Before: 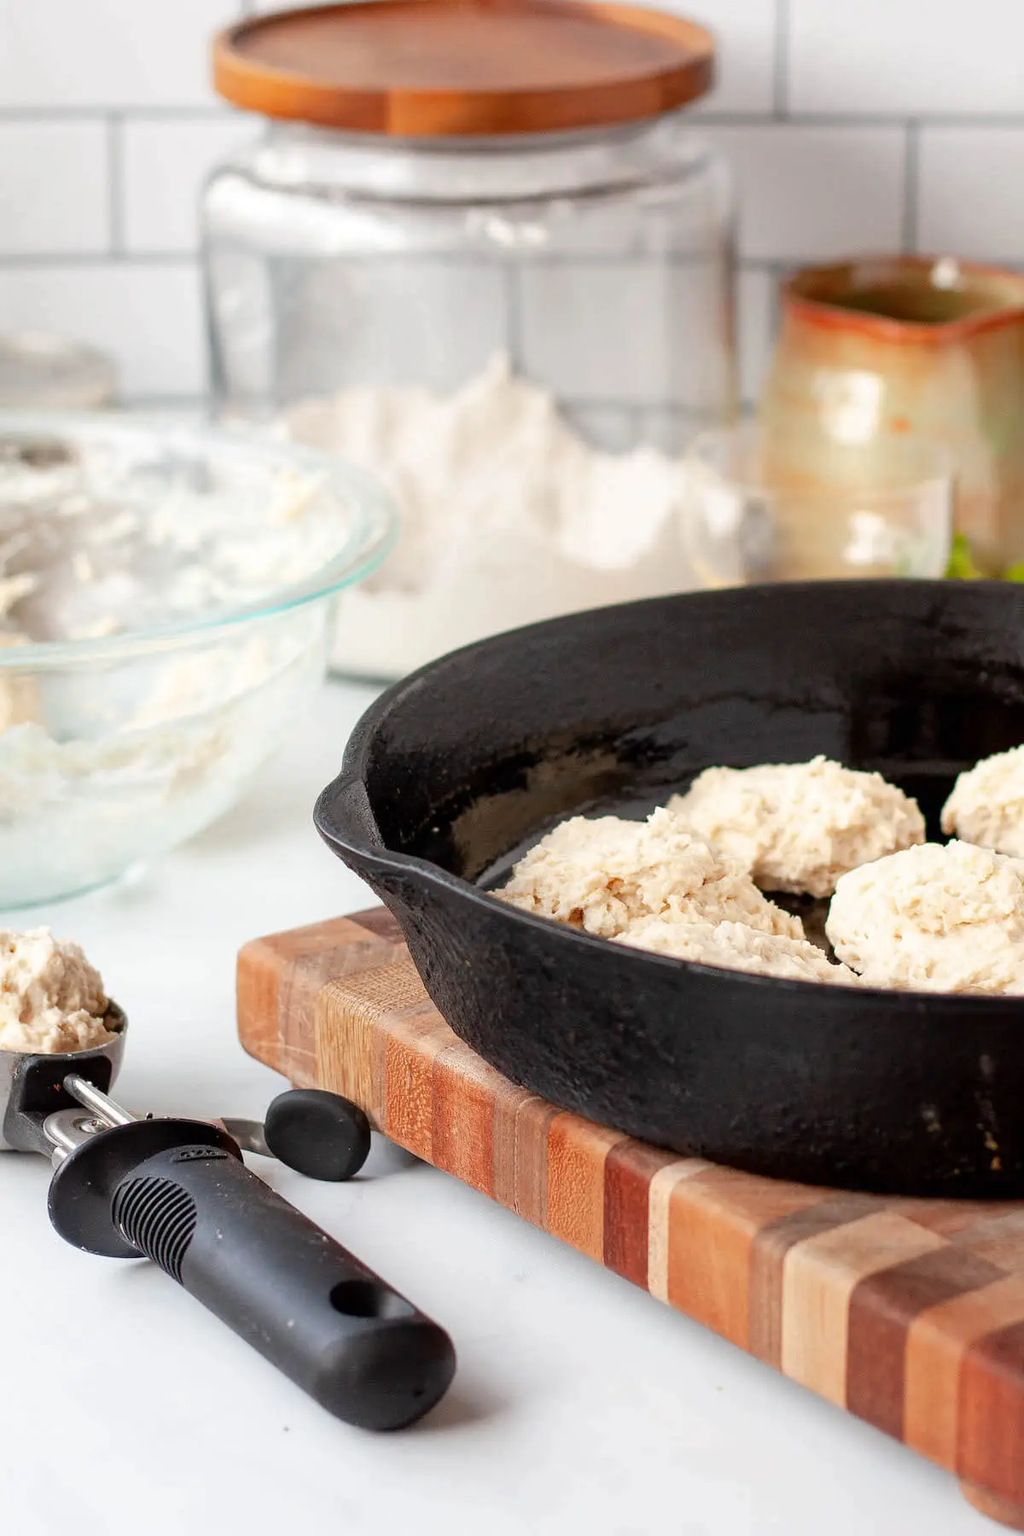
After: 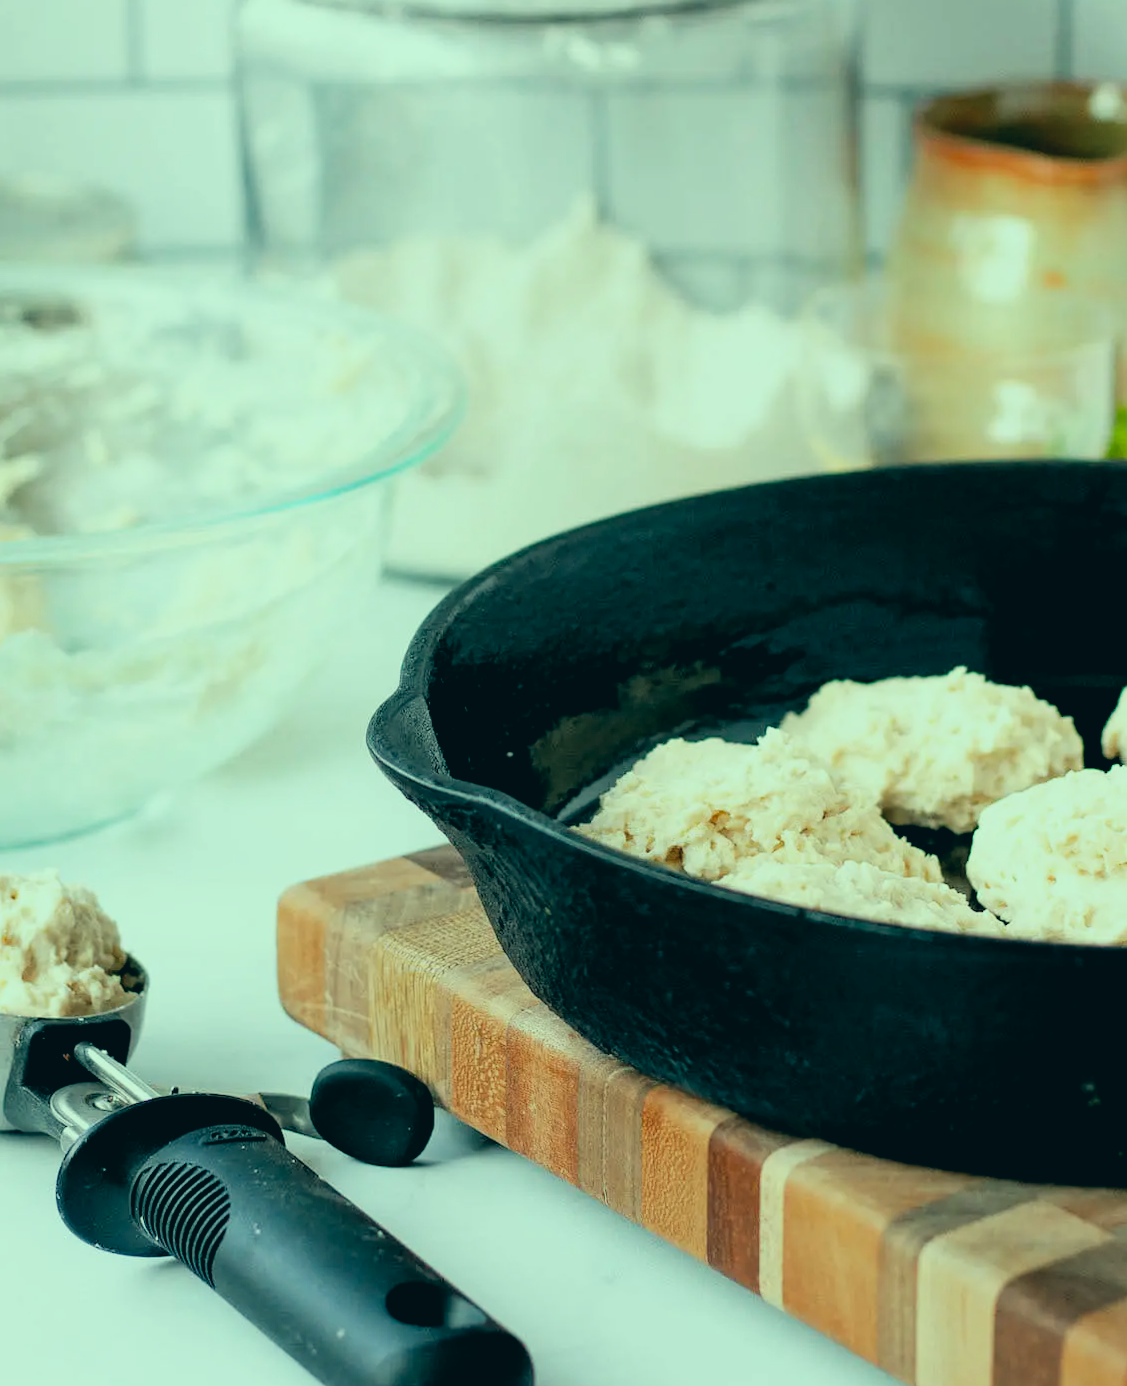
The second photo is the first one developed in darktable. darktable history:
filmic rgb: black relative exposure -11.91 EV, white relative exposure 5.43 EV, threshold 2.97 EV, hardness 4.49, latitude 49.57%, contrast 1.14, enable highlight reconstruction true
color correction: highlights a* -19.92, highlights b* 9.8, shadows a* -19.86, shadows b* -10.1
crop and rotate: angle 0.094°, top 12.057%, right 5.783%, bottom 10.712%
